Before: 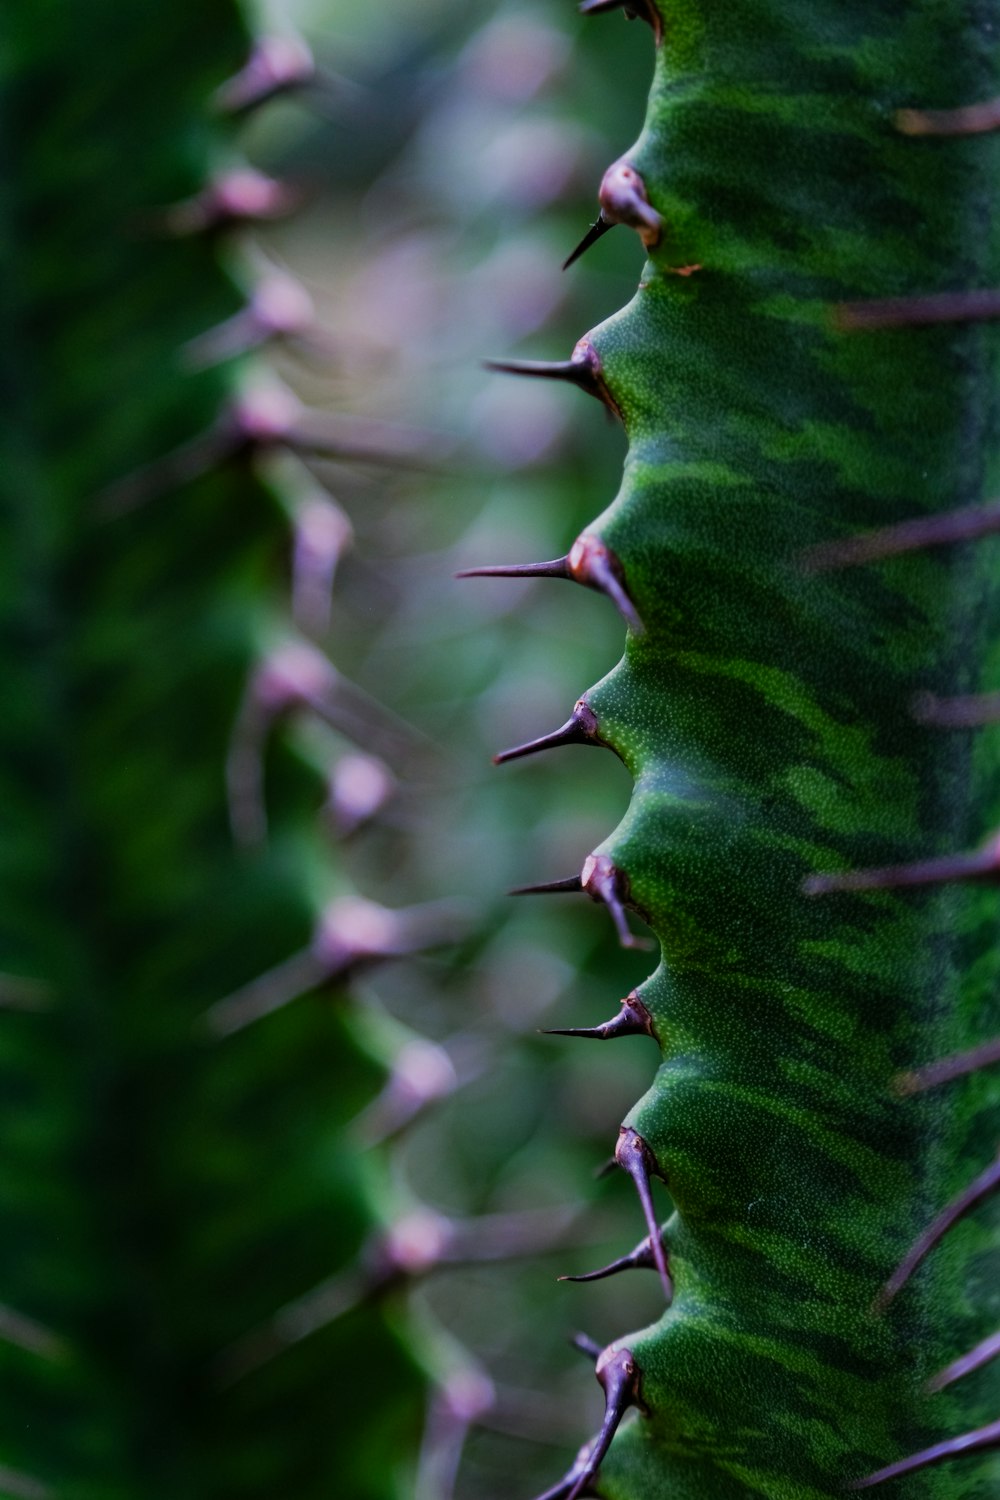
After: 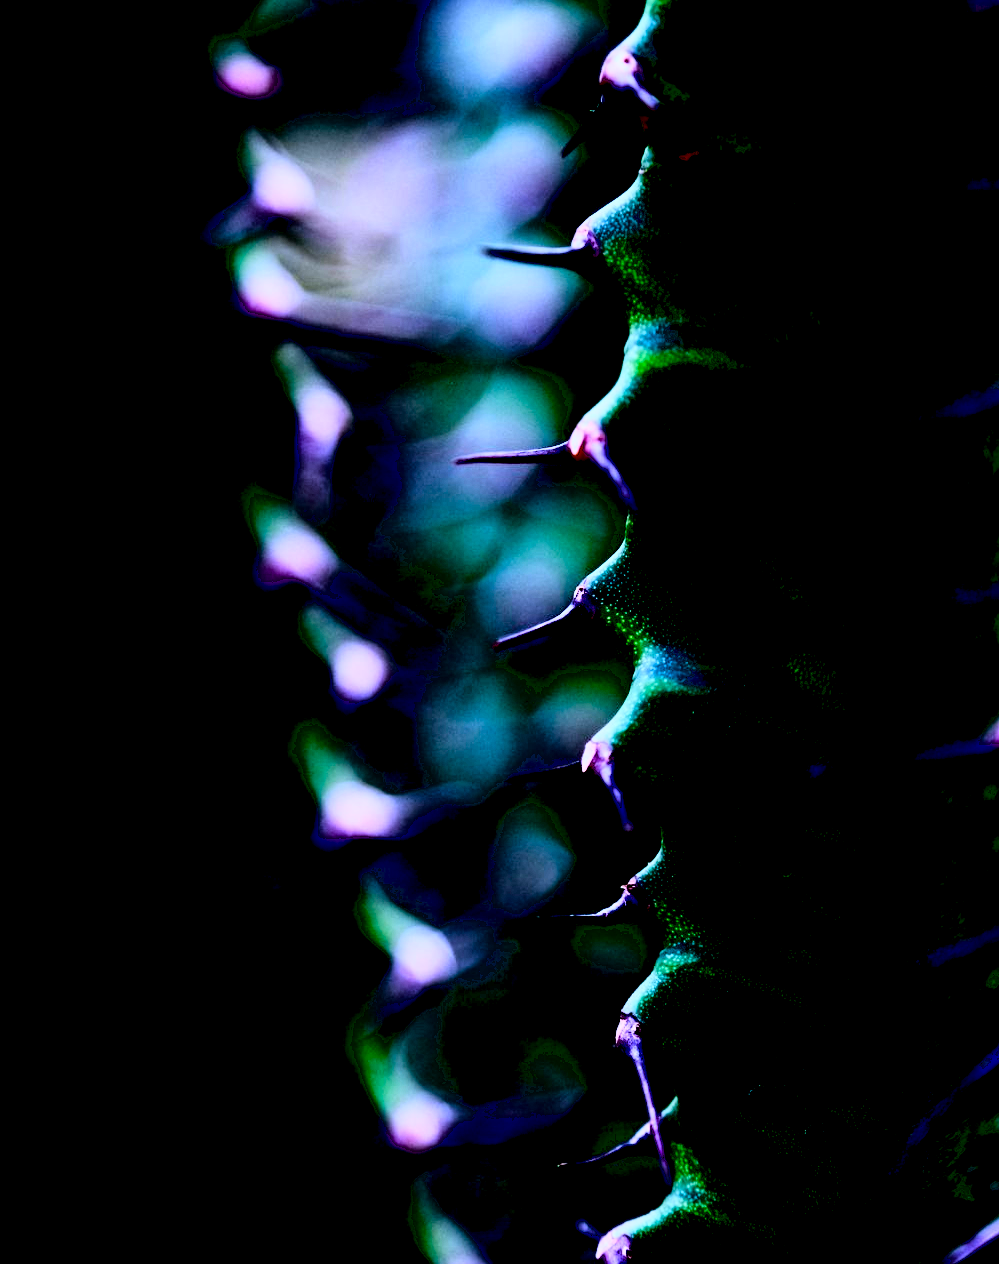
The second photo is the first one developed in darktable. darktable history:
rgb curve: curves: ch0 [(0, 0) (0.21, 0.15) (0.24, 0.21) (0.5, 0.75) (0.75, 0.96) (0.89, 0.99) (1, 1)]; ch1 [(0, 0.02) (0.21, 0.13) (0.25, 0.2) (0.5, 0.67) (0.75, 0.9) (0.89, 0.97) (1, 1)]; ch2 [(0, 0.02) (0.21, 0.13) (0.25, 0.2) (0.5, 0.67) (0.75, 0.9) (0.89, 0.97) (1, 1)], compensate middle gray true
white balance: red 0.948, green 1.02, blue 1.176
exposure: black level correction 0.1, exposure -0.092 EV, compensate highlight preservation false
crop: top 7.625%, bottom 8.027%
